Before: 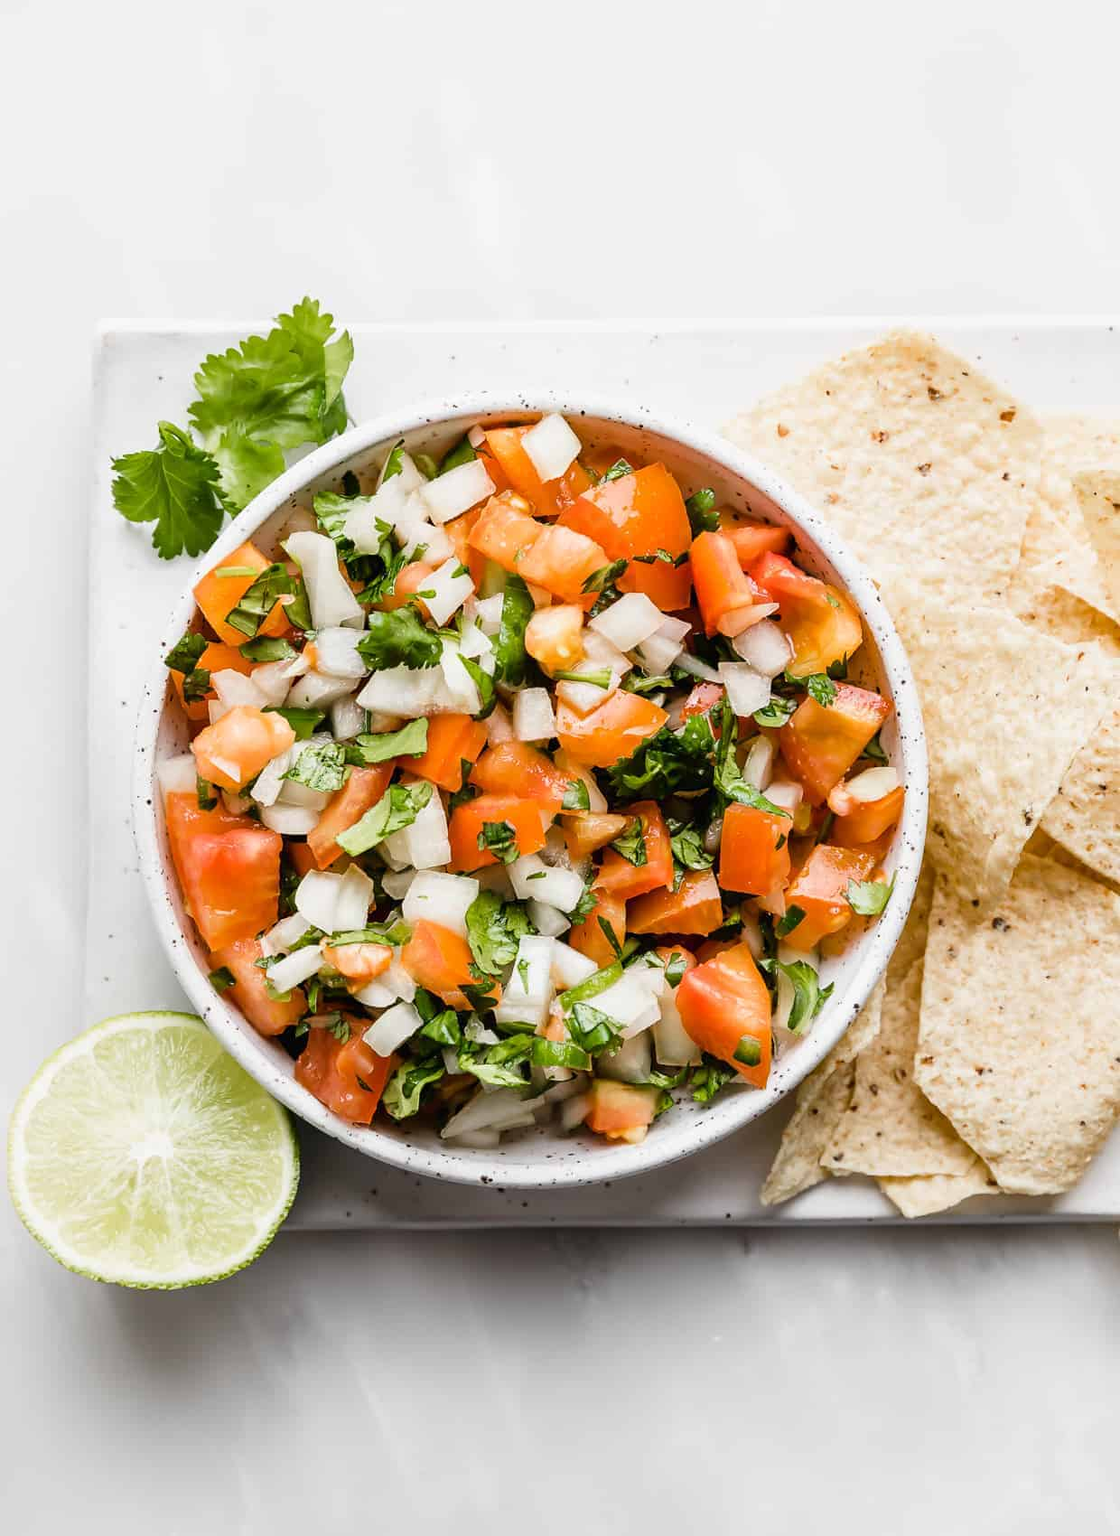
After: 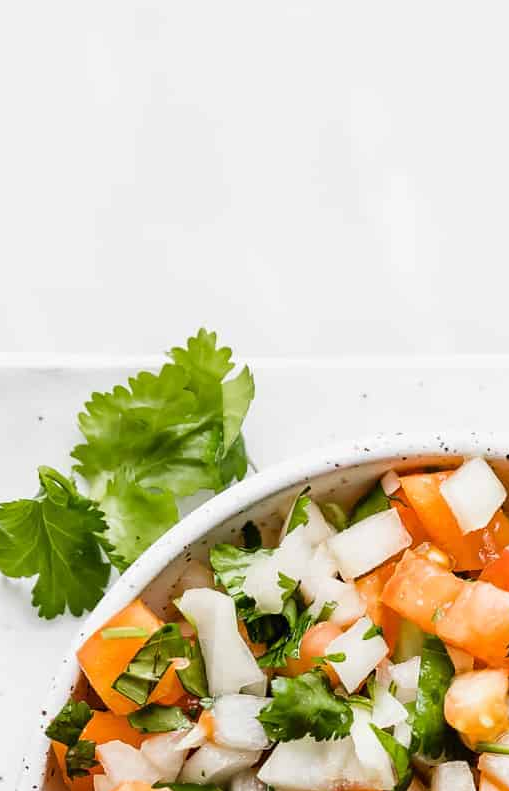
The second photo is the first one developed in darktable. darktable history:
crop and rotate: left 11.122%, top 0.116%, right 47.801%, bottom 53.333%
color correction: highlights a* -0.118, highlights b* 0.13
